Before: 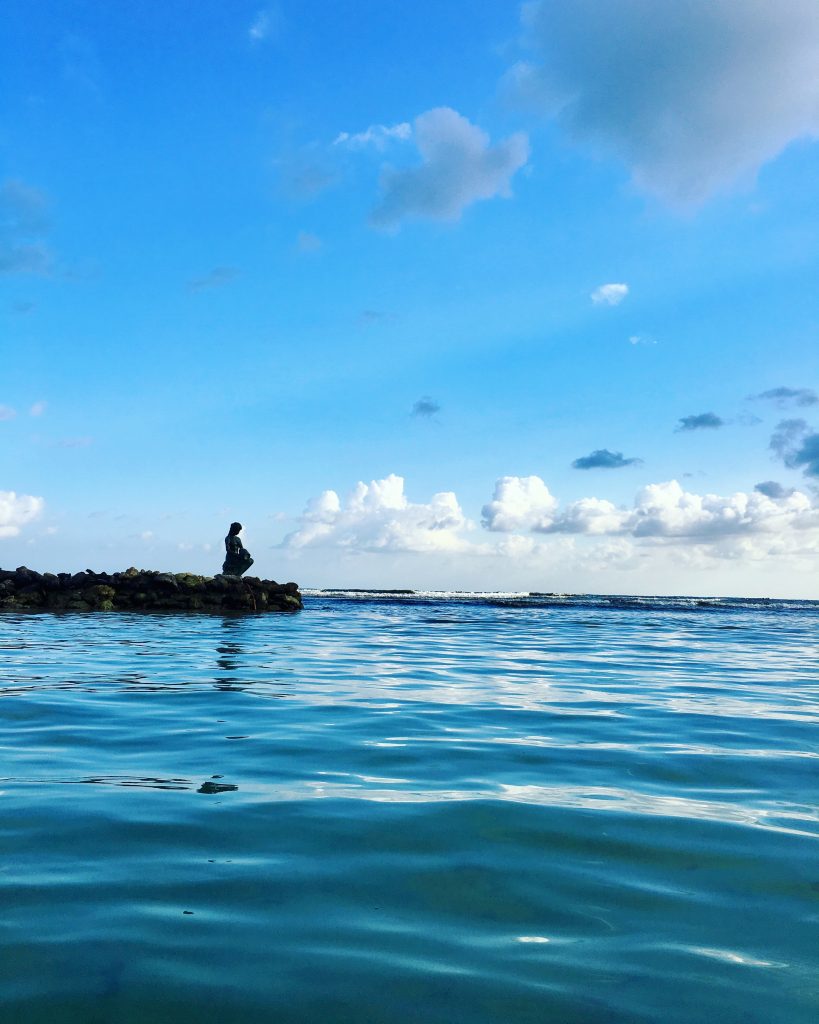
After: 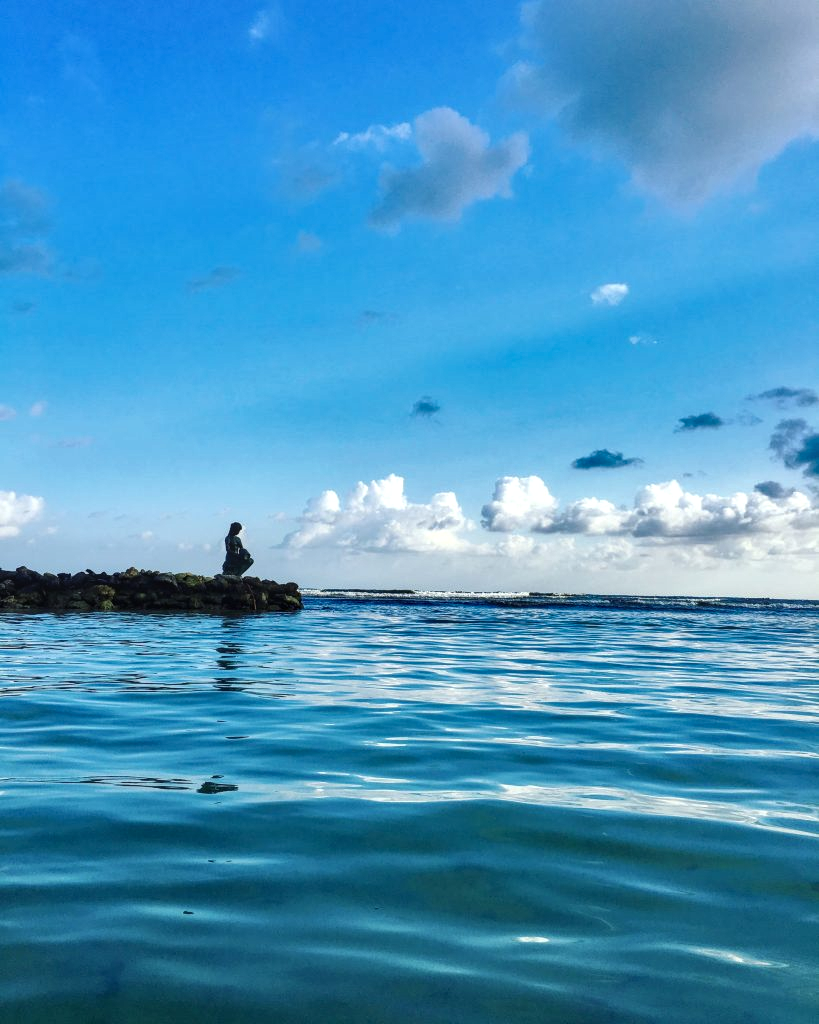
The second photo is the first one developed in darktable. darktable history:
local contrast: on, module defaults
shadows and highlights: shadows 40.12, highlights -54.88, low approximation 0.01, soften with gaussian
